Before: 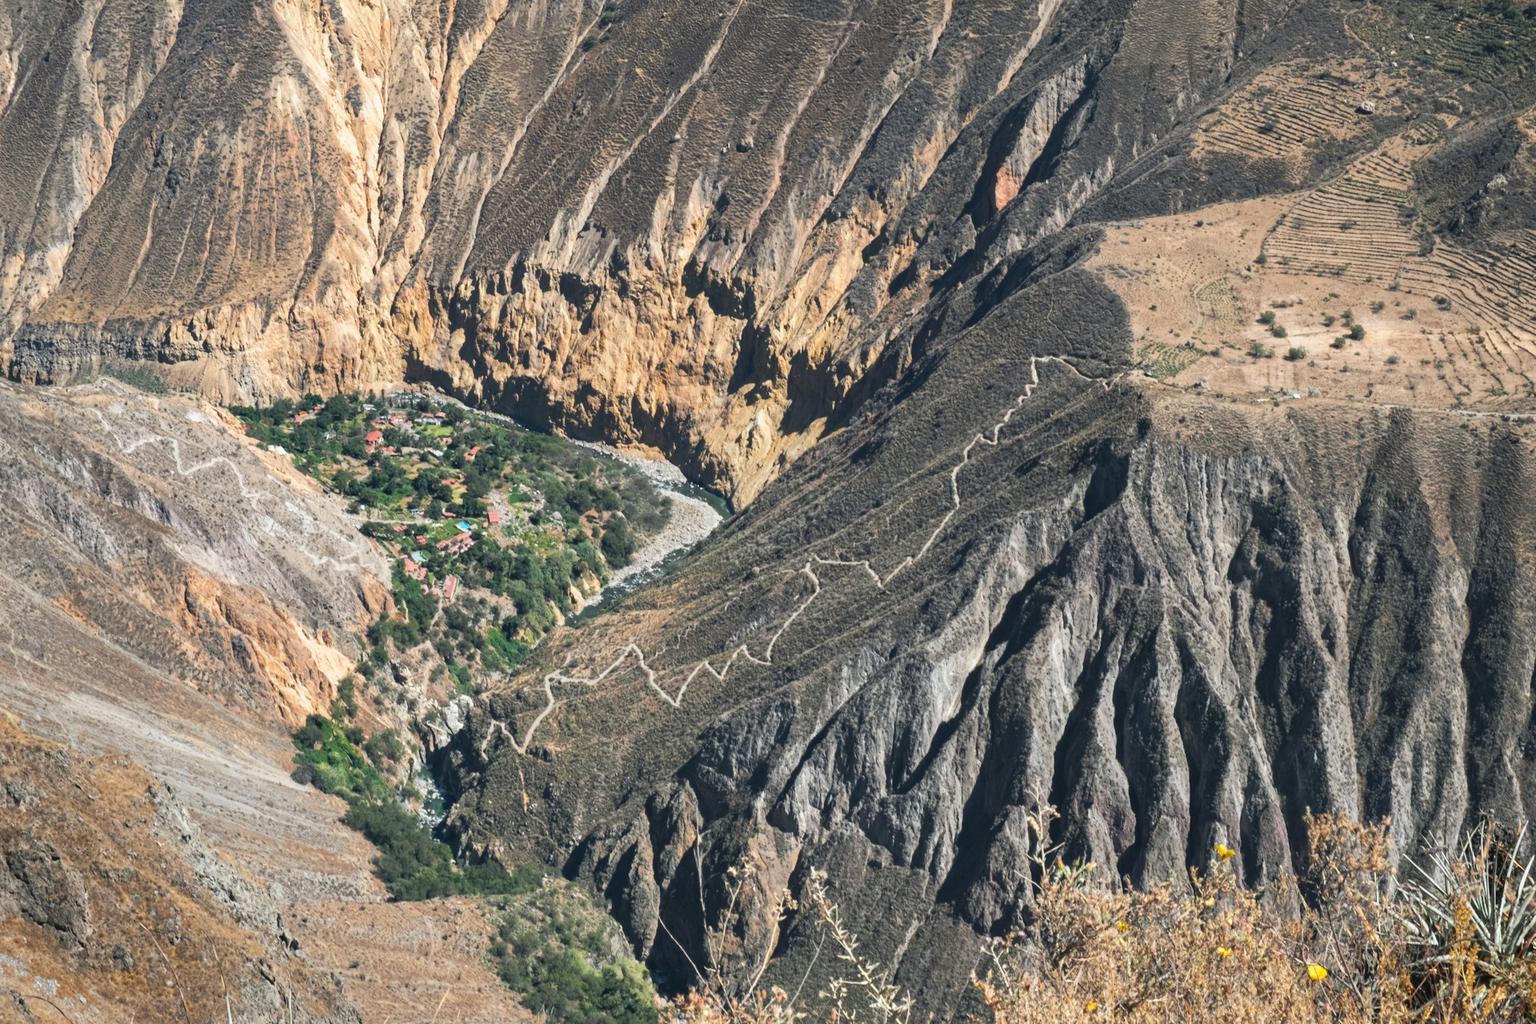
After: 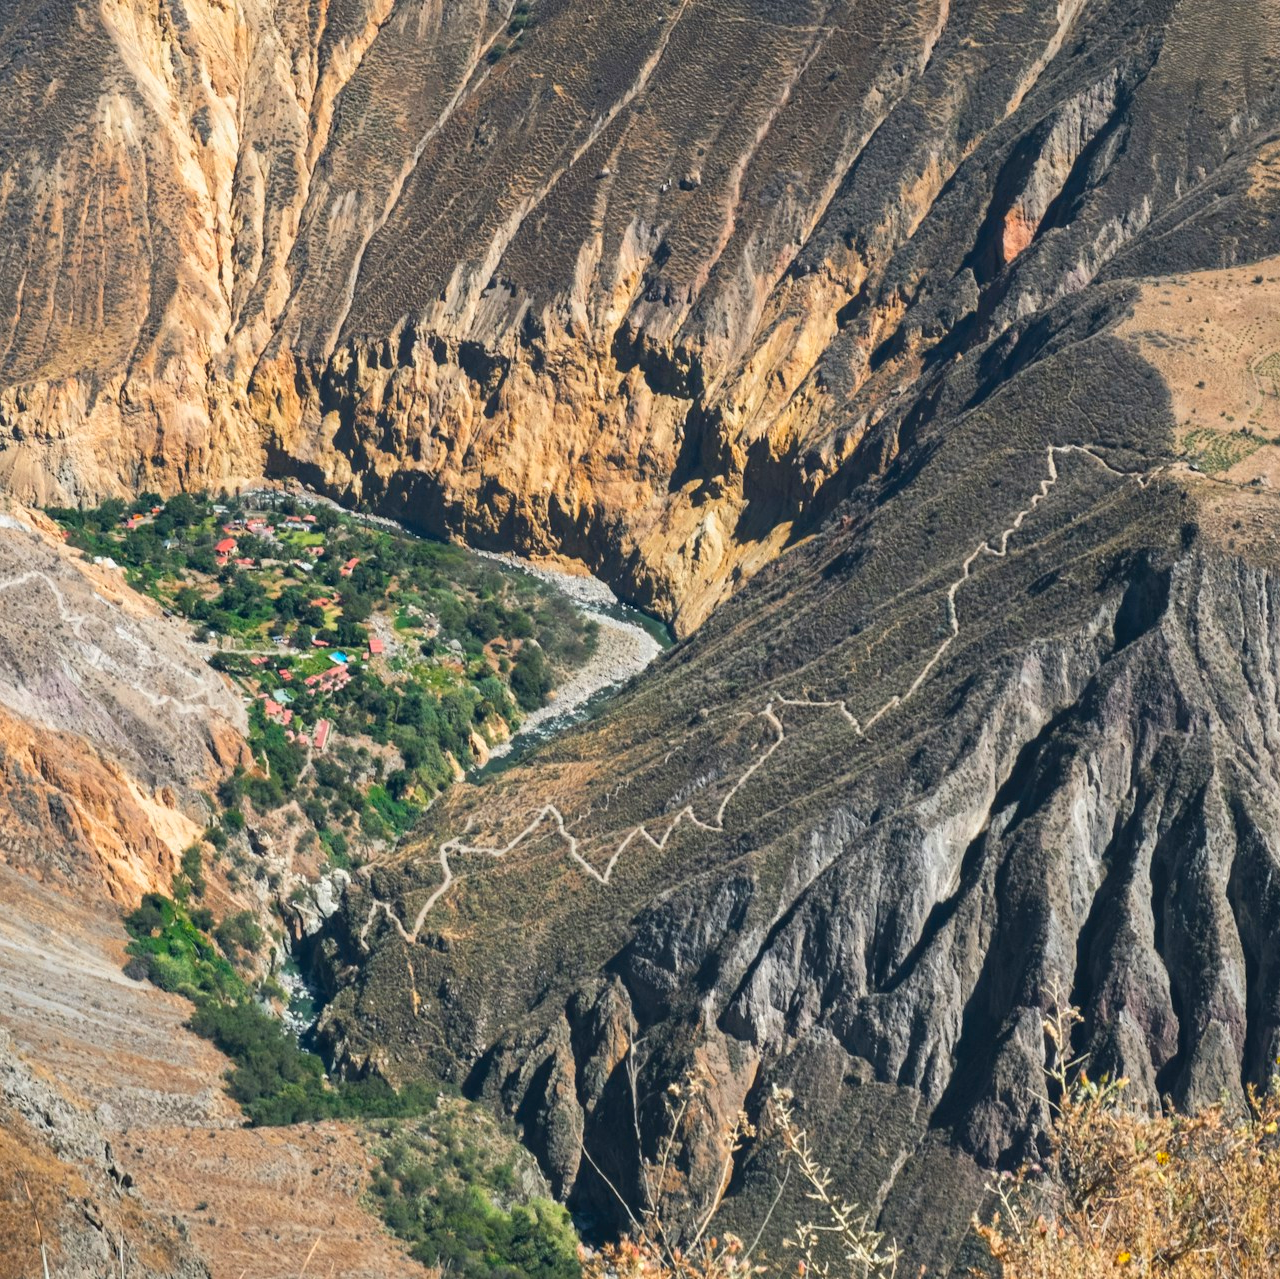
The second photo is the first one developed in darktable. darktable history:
contrast brightness saturation: brightness -0.023, saturation 0.354
crop and rotate: left 12.595%, right 20.735%
